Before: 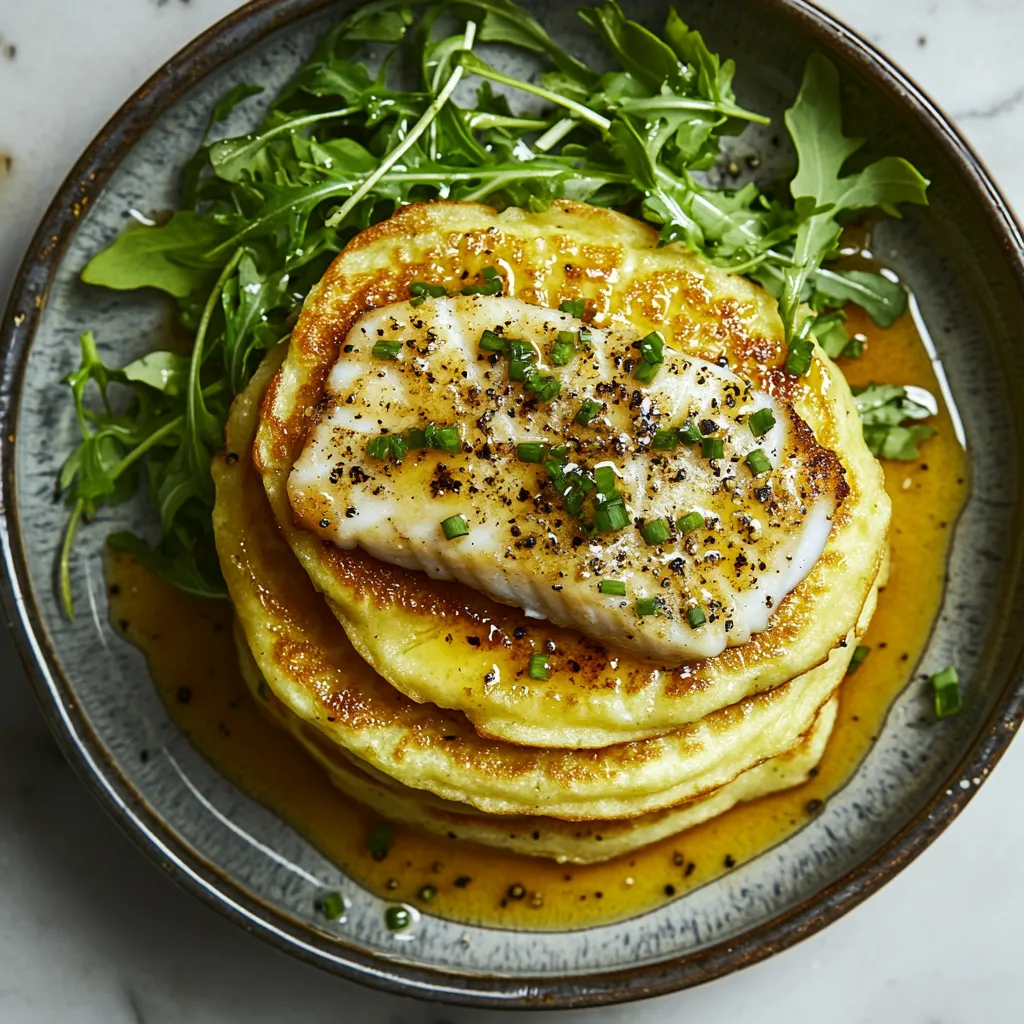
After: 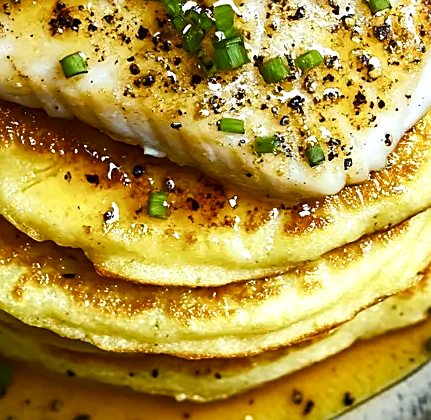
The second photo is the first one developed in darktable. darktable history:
sharpen: on, module defaults
crop: left 37.221%, top 45.169%, right 20.63%, bottom 13.777%
color balance rgb: linear chroma grading › shadows 32%, linear chroma grading › global chroma -2%, linear chroma grading › mid-tones 4%, perceptual saturation grading › global saturation -2%, perceptual saturation grading › highlights -8%, perceptual saturation grading › mid-tones 8%, perceptual saturation grading › shadows 4%, perceptual brilliance grading › highlights 8%, perceptual brilliance grading › mid-tones 4%, perceptual brilliance grading › shadows 2%, global vibrance 16%, saturation formula JzAzBz (2021)
exposure: exposure 0.131 EV, compensate highlight preservation false
